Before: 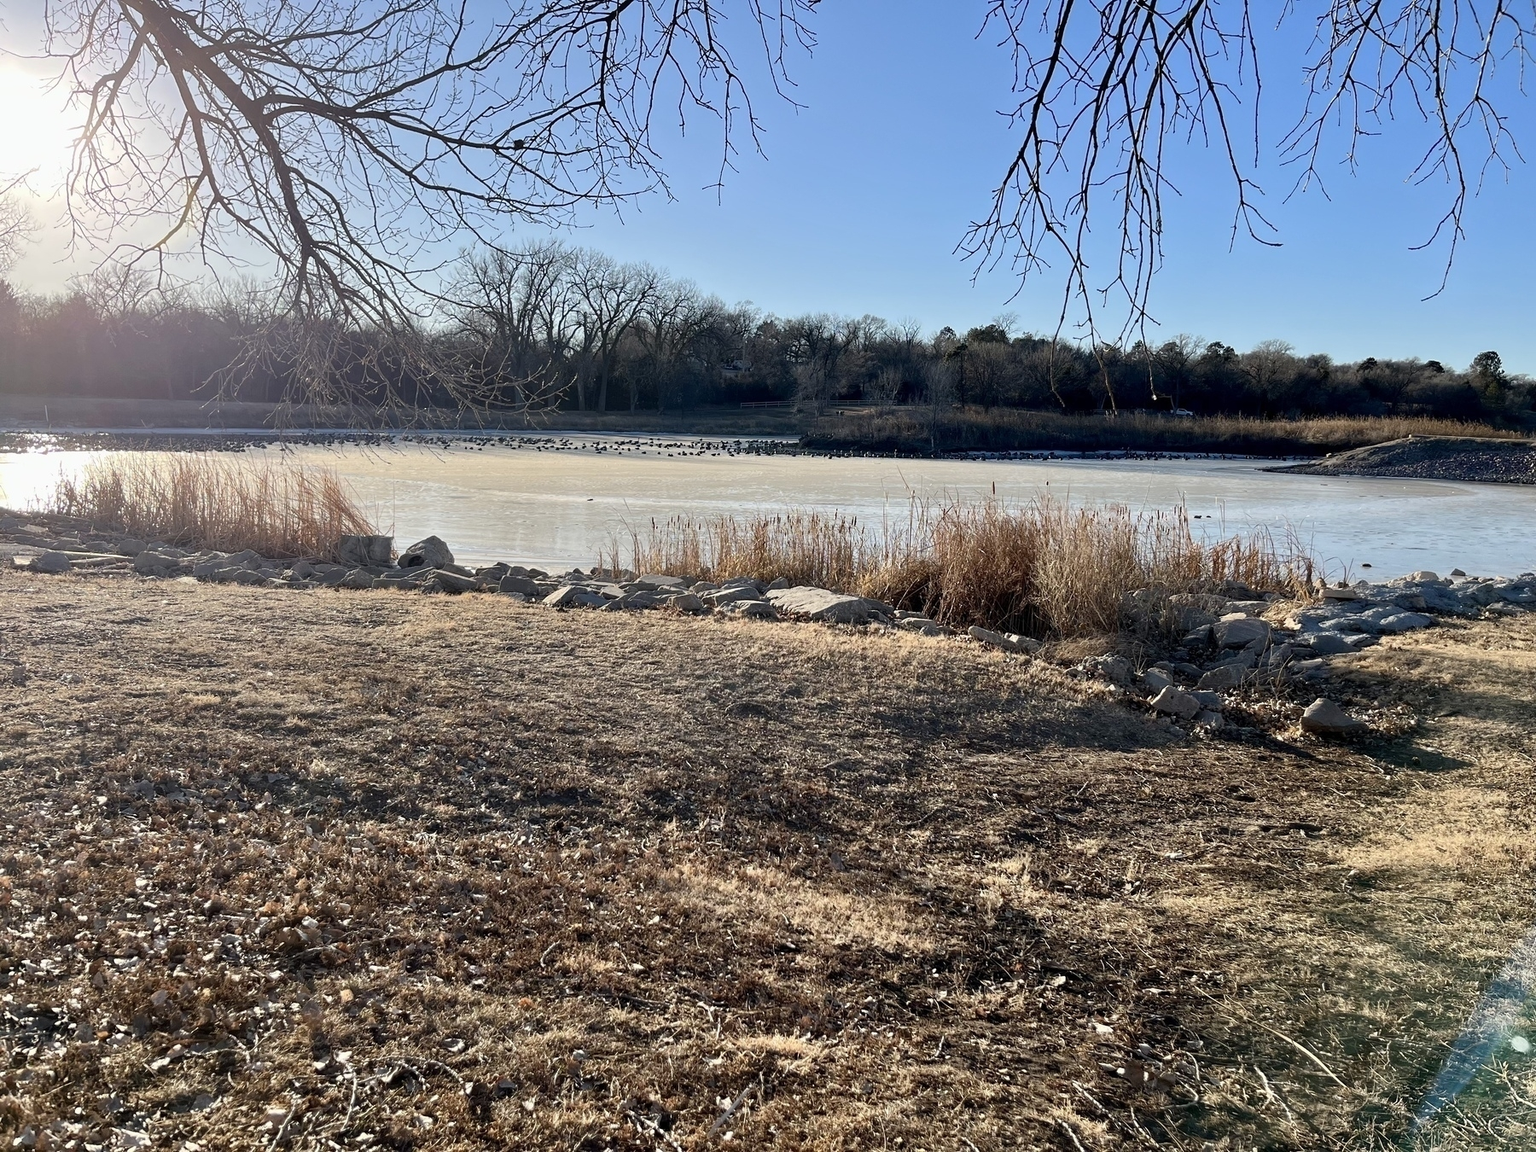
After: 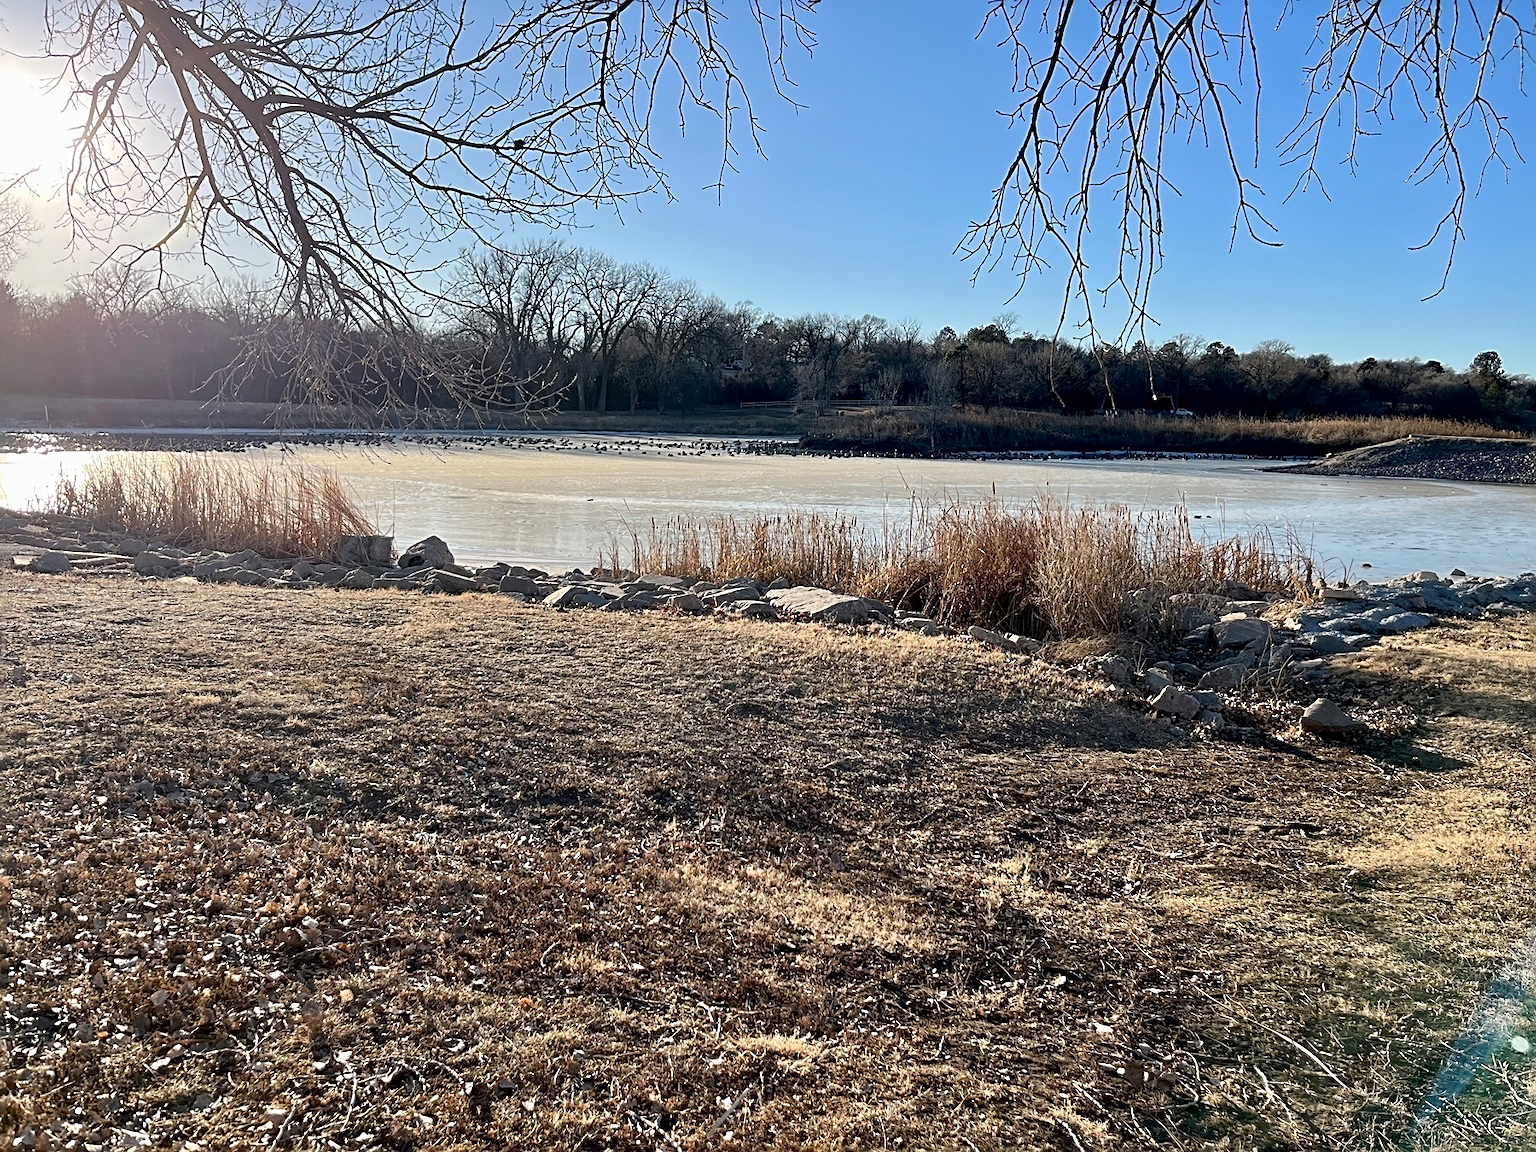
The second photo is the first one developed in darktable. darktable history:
sharpen: radius 2.786
local contrast: mode bilateral grid, contrast 20, coarseness 50, detail 119%, midtone range 0.2
exposure: compensate highlight preservation false
